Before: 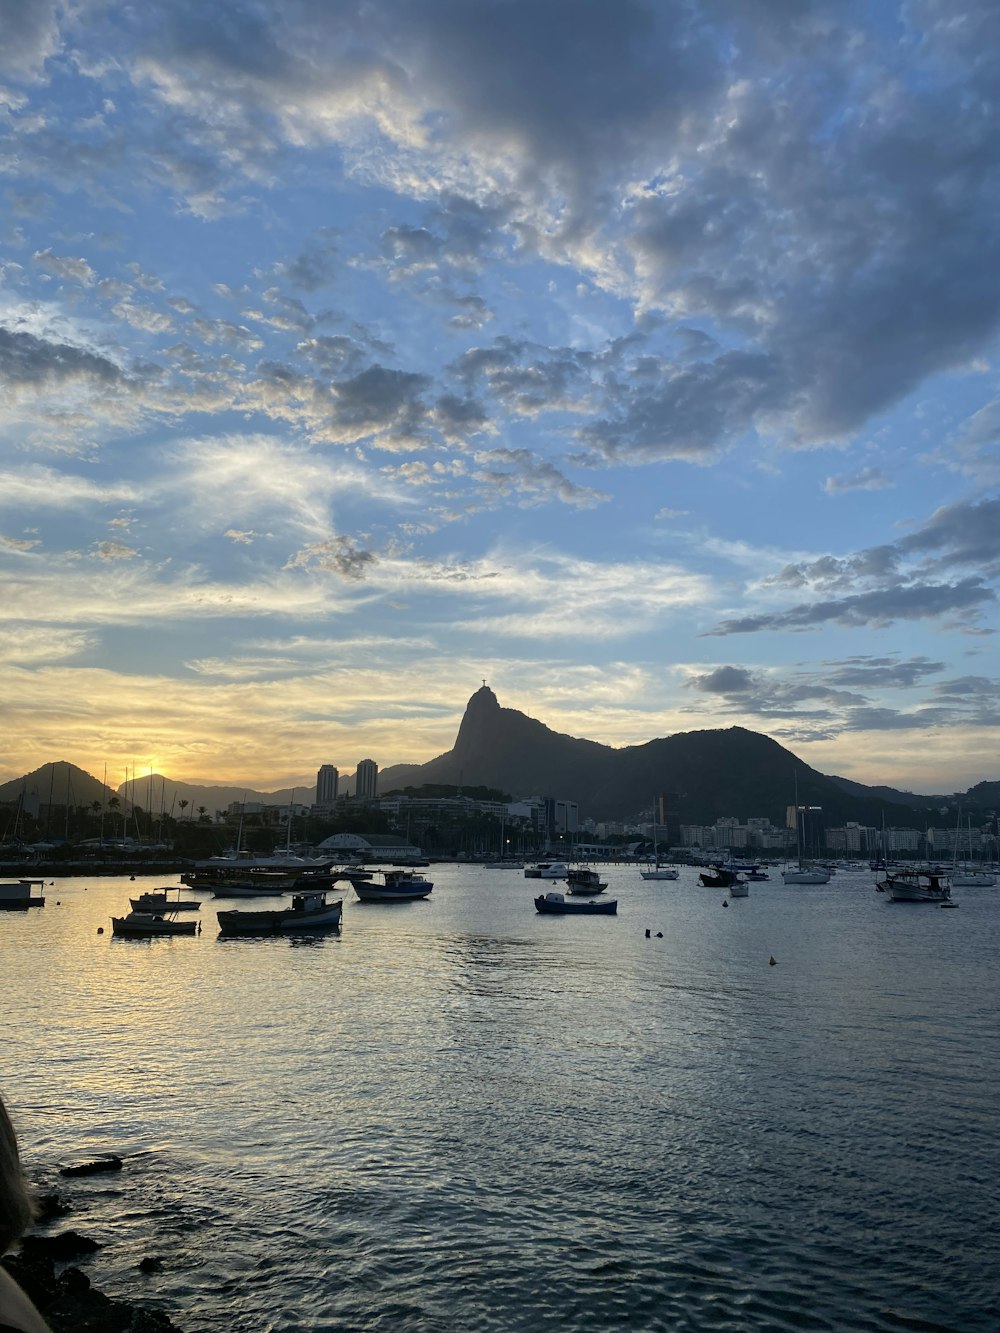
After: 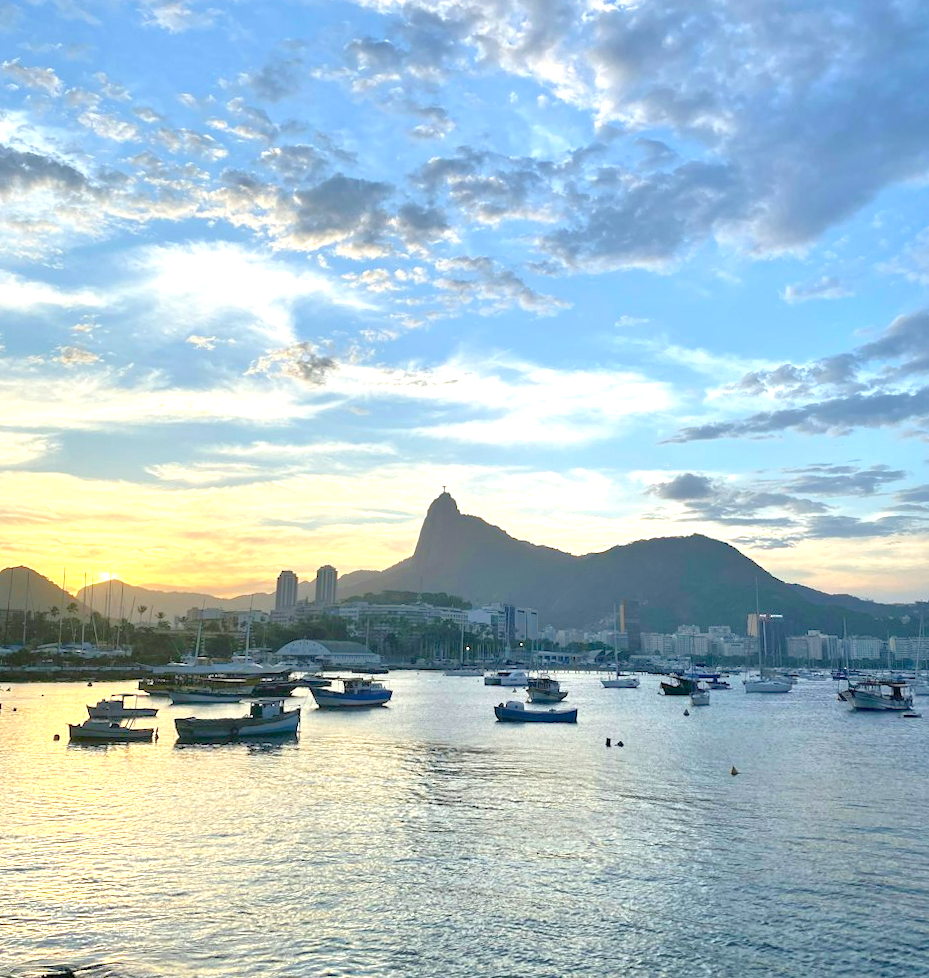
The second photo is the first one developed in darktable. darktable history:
crop and rotate: left 2.991%, top 13.302%, right 1.981%, bottom 12.636%
rotate and perspective: rotation 0.226°, lens shift (vertical) -0.042, crop left 0.023, crop right 0.982, crop top 0.006, crop bottom 0.994
exposure: exposure 1 EV, compensate highlight preservation false
tone equalizer: -8 EV 2 EV, -7 EV 2 EV, -6 EV 2 EV, -5 EV 2 EV, -4 EV 2 EV, -3 EV 1.5 EV, -2 EV 1 EV, -1 EV 0.5 EV
